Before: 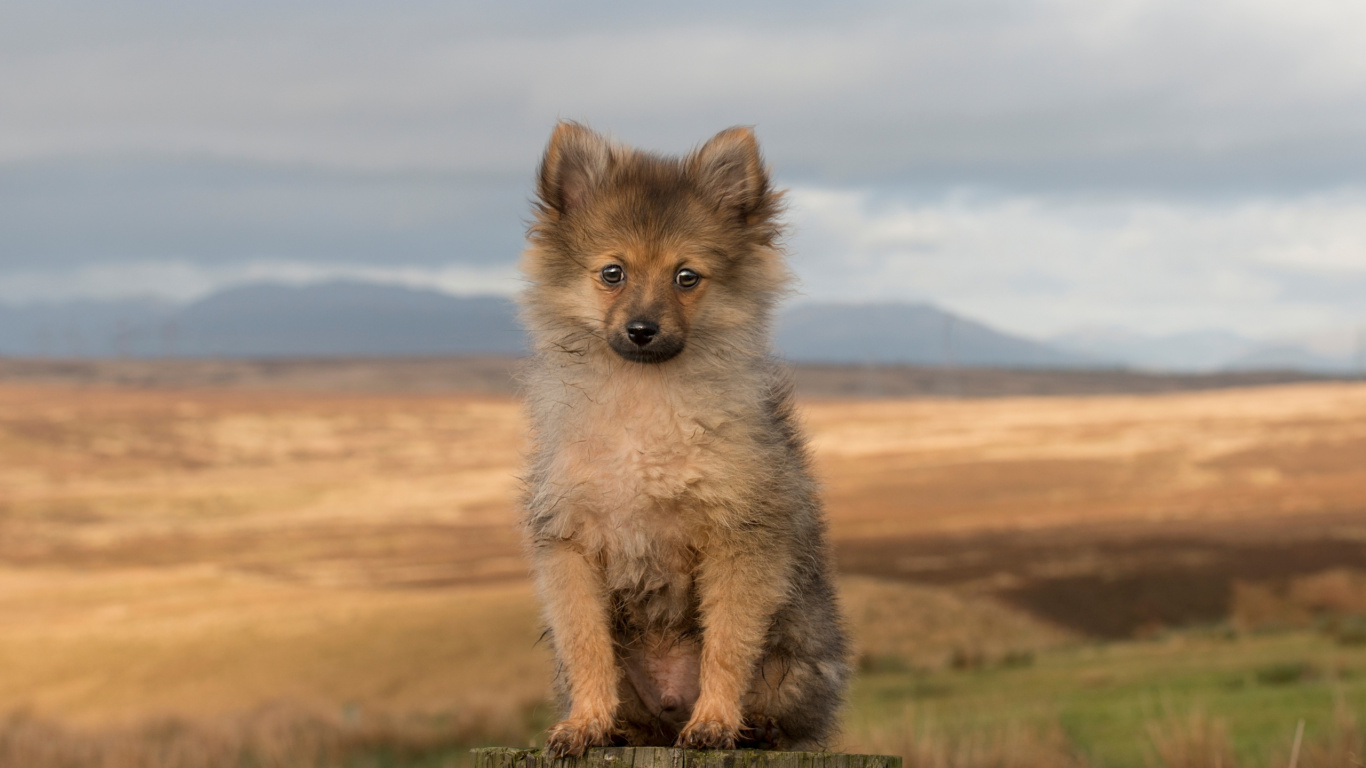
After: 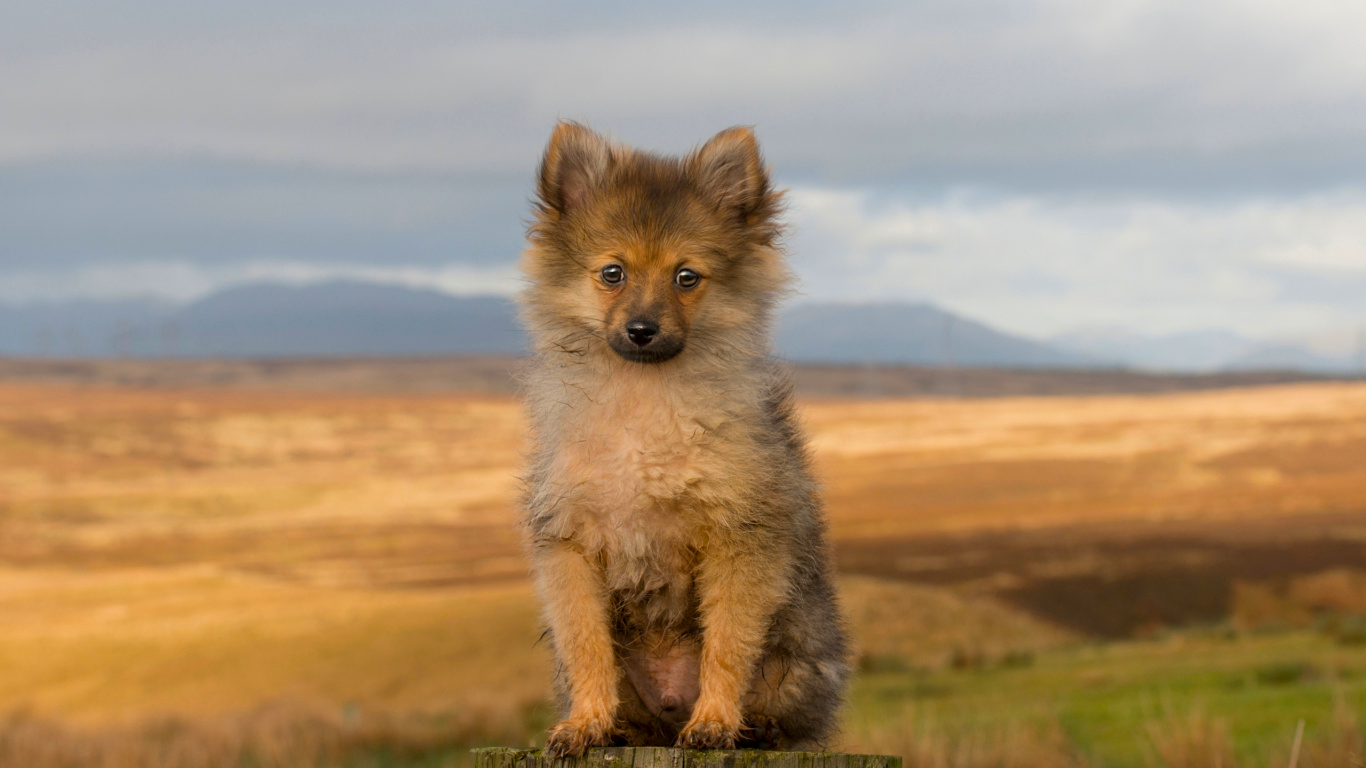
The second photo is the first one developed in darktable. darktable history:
color balance rgb: perceptual saturation grading › global saturation 25.184%
